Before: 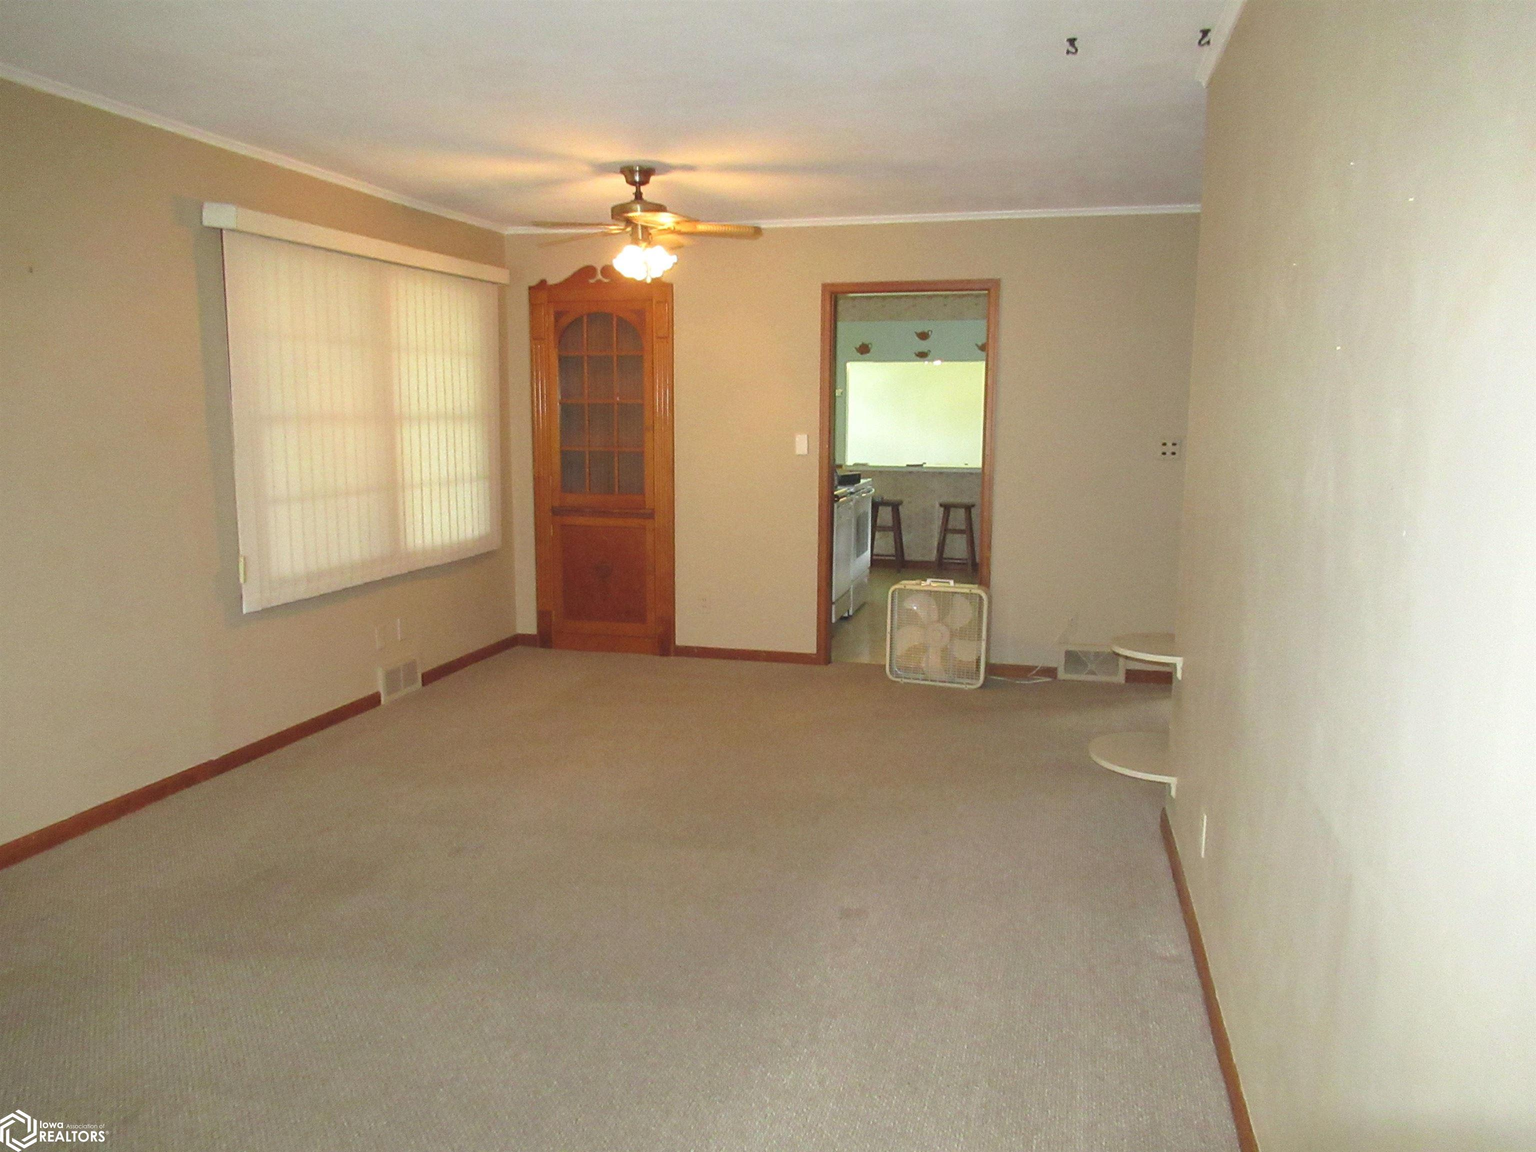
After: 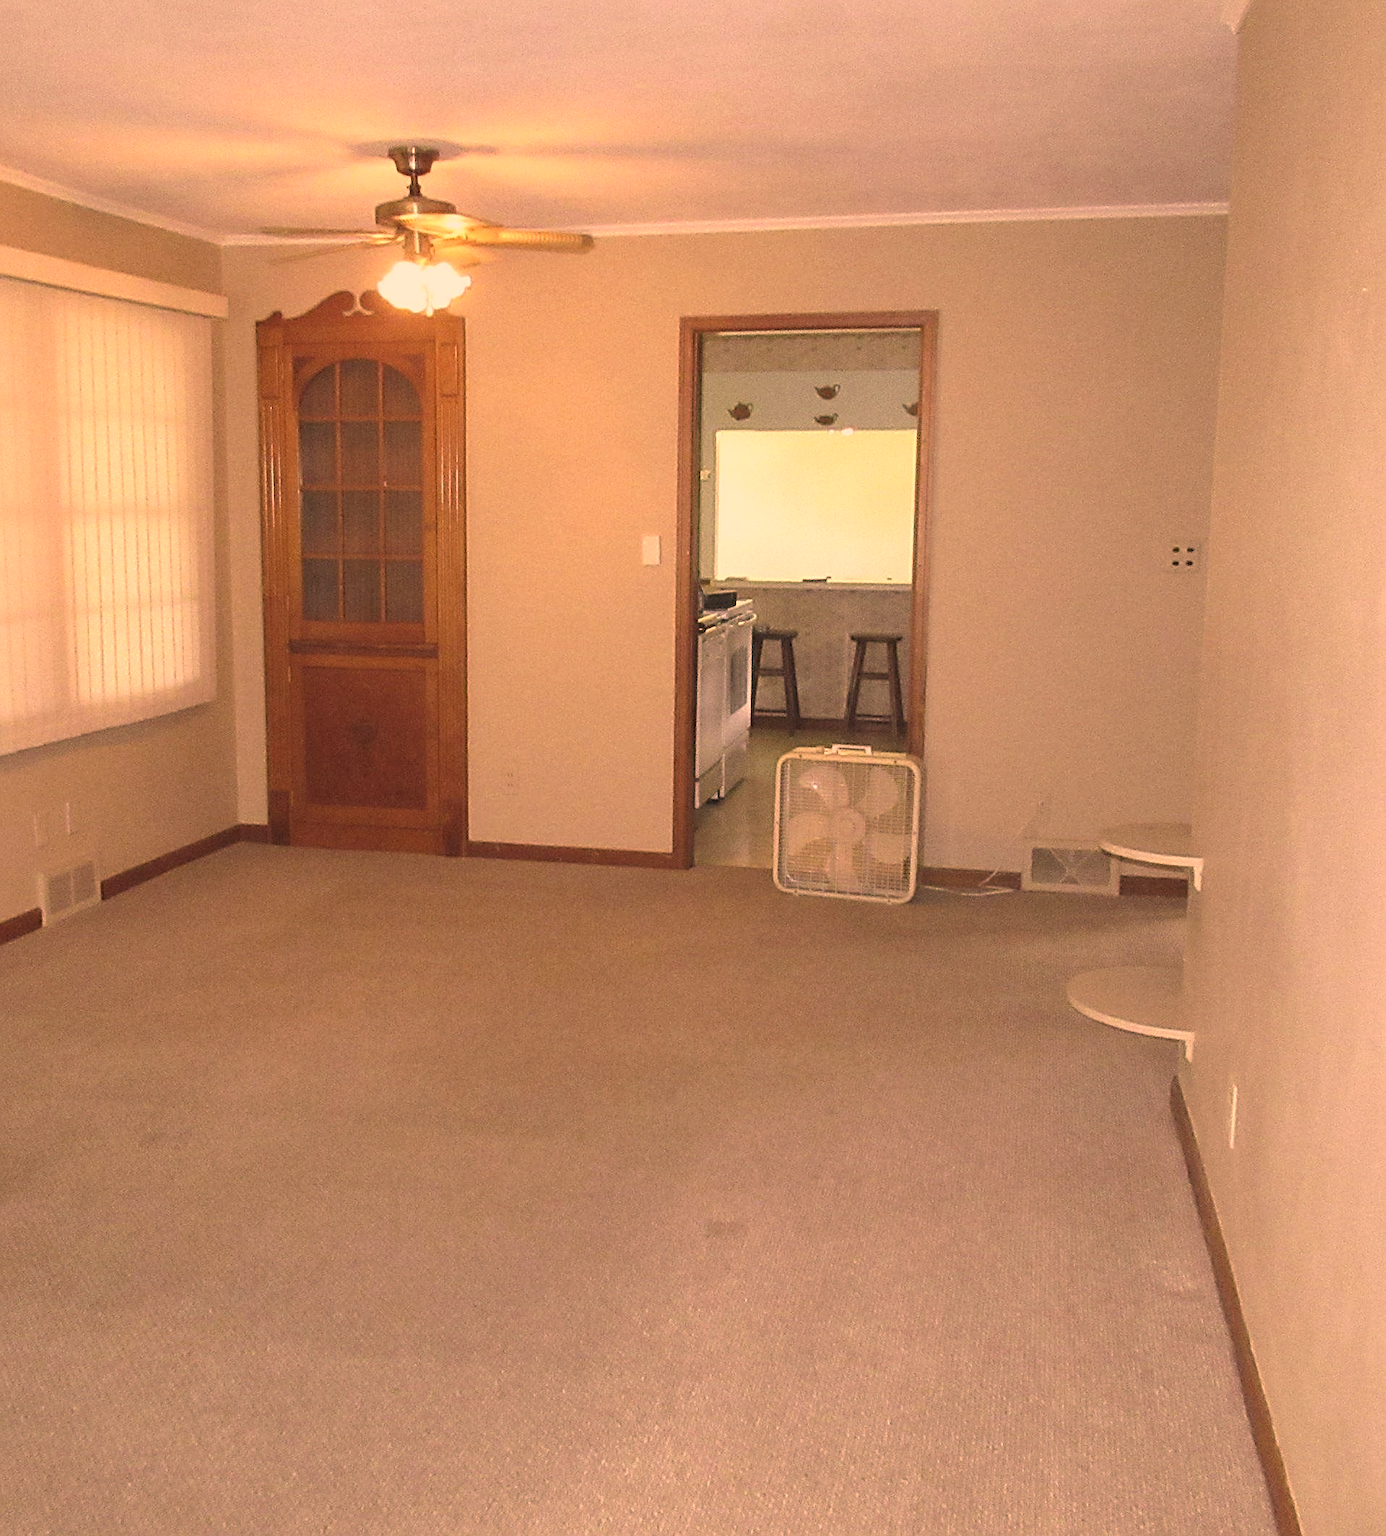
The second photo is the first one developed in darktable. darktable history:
color correction: highlights a* 40, highlights b* 40, saturation 0.69
crop and rotate: left 22.918%, top 5.629%, right 14.711%, bottom 2.247%
contrast brightness saturation: contrast 0.1, brightness 0.02, saturation 0.02
sharpen: on, module defaults
